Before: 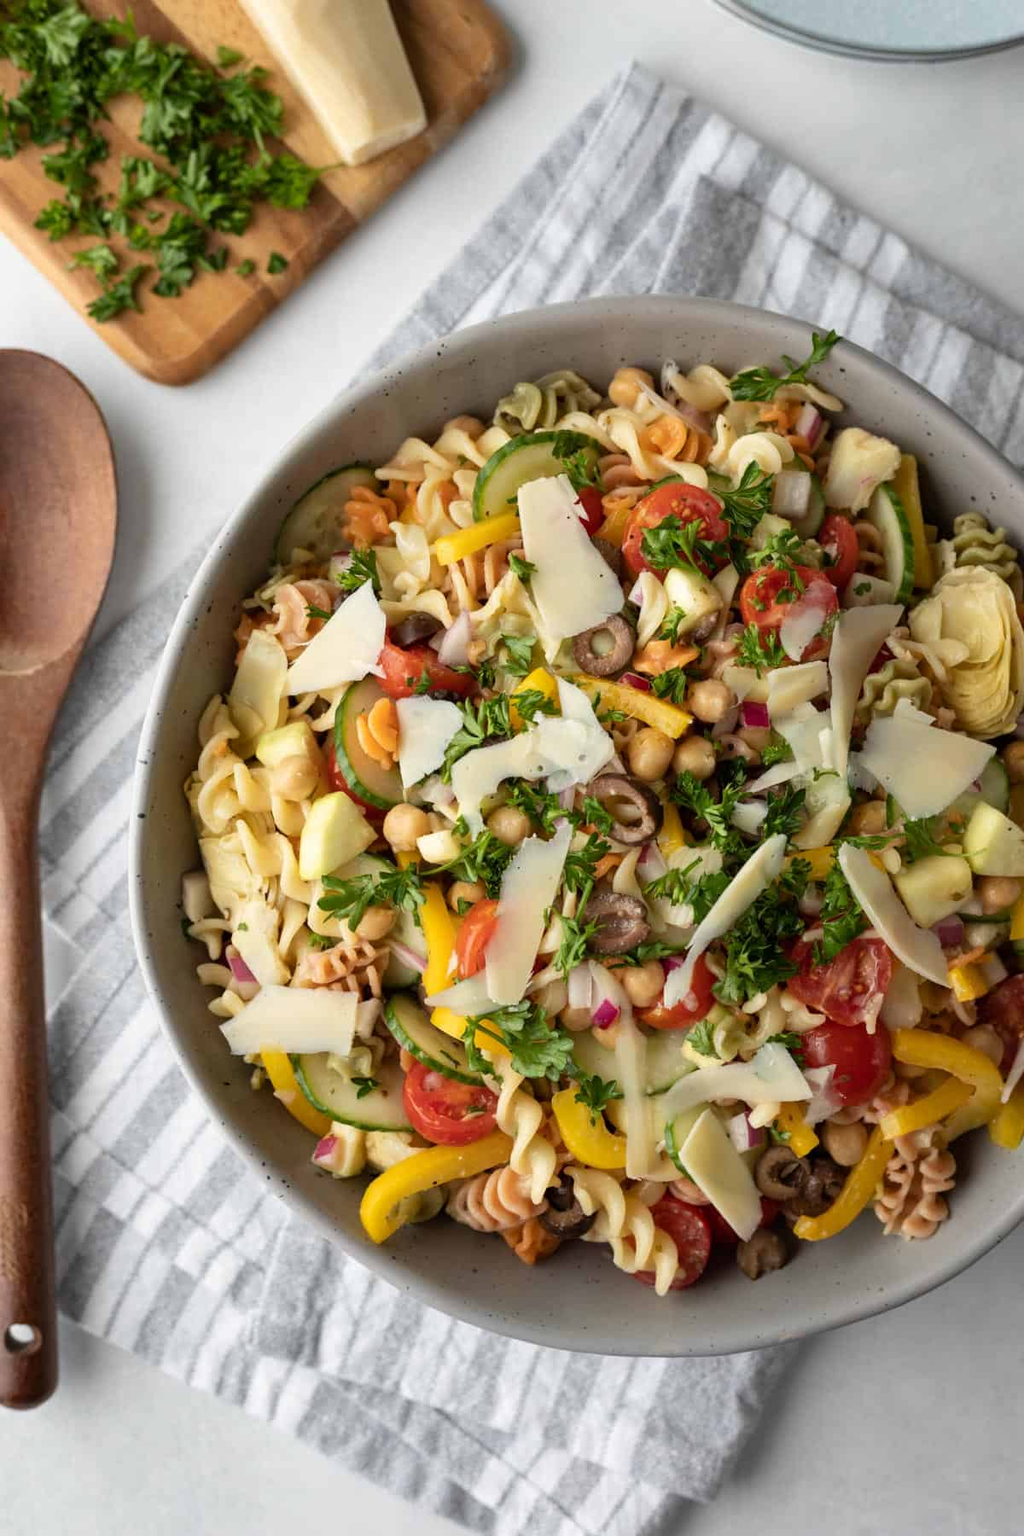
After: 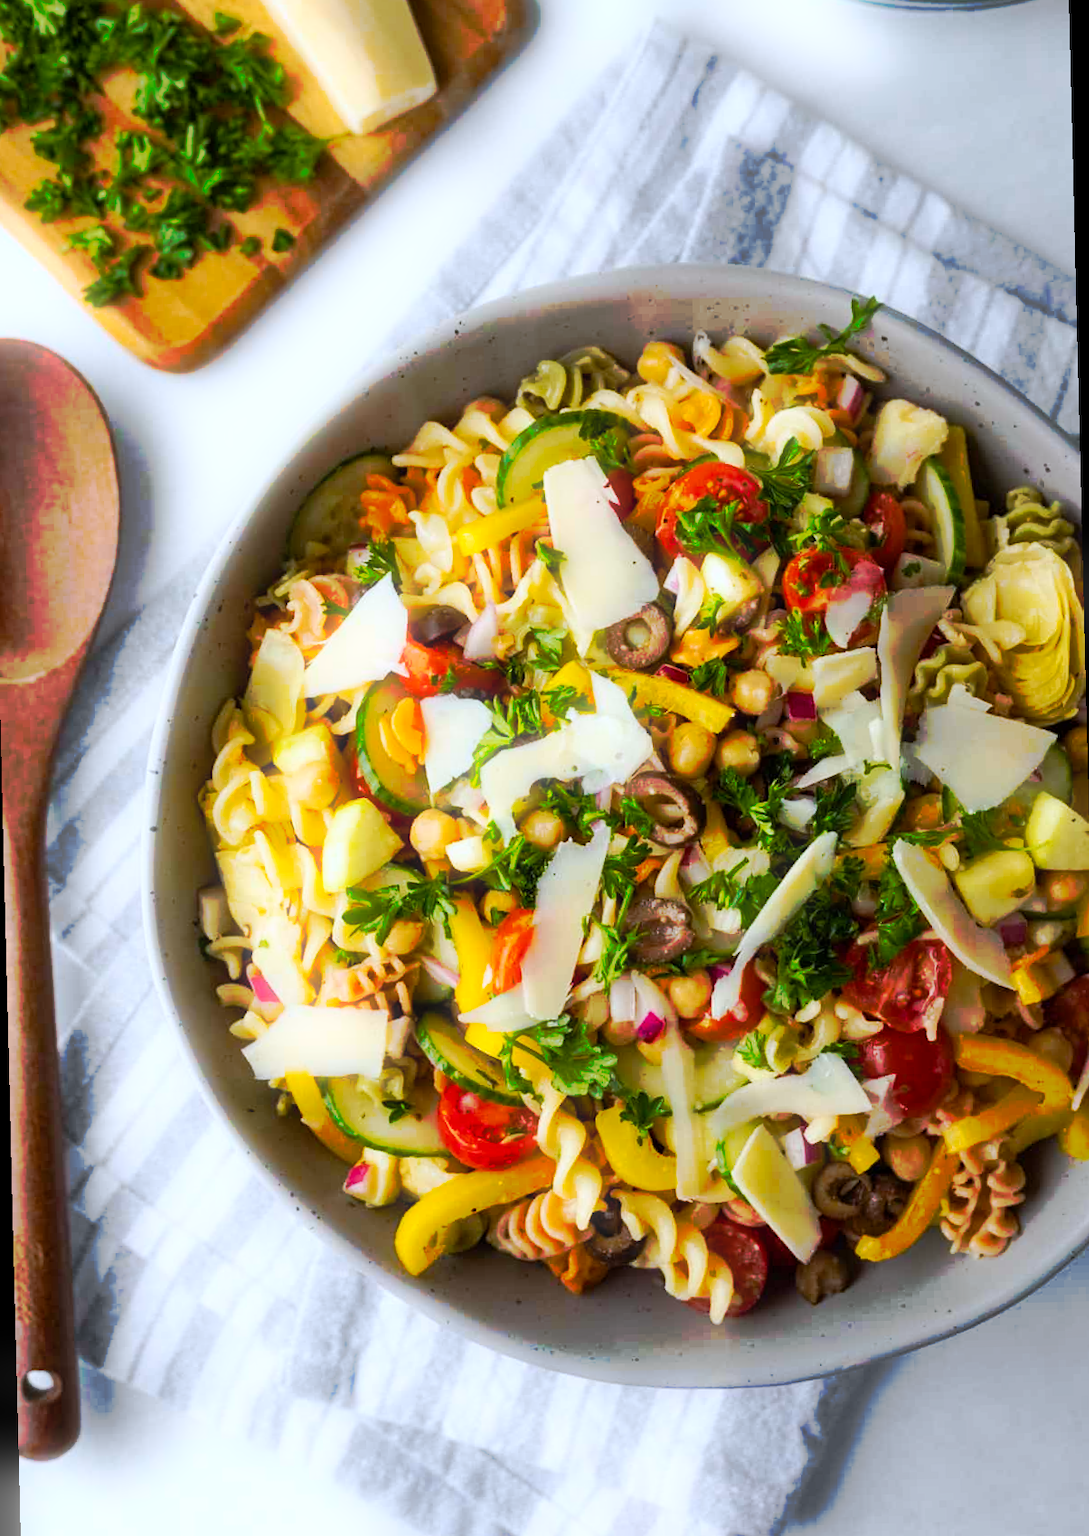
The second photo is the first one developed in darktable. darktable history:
rotate and perspective: rotation -1.42°, crop left 0.016, crop right 0.984, crop top 0.035, crop bottom 0.965
white balance: red 0.954, blue 1.079
tone curve: curves: ch0 [(0, 0) (0.003, 0.003) (0.011, 0.011) (0.025, 0.024) (0.044, 0.043) (0.069, 0.067) (0.1, 0.096) (0.136, 0.131) (0.177, 0.171) (0.224, 0.217) (0.277, 0.267) (0.335, 0.324) (0.399, 0.385) (0.468, 0.452) (0.543, 0.632) (0.623, 0.697) (0.709, 0.766) (0.801, 0.839) (0.898, 0.917) (1, 1)], preserve colors none
color balance rgb: perceptual saturation grading › global saturation 30%, global vibrance 20%
bloom: size 5%, threshold 95%, strength 15%
